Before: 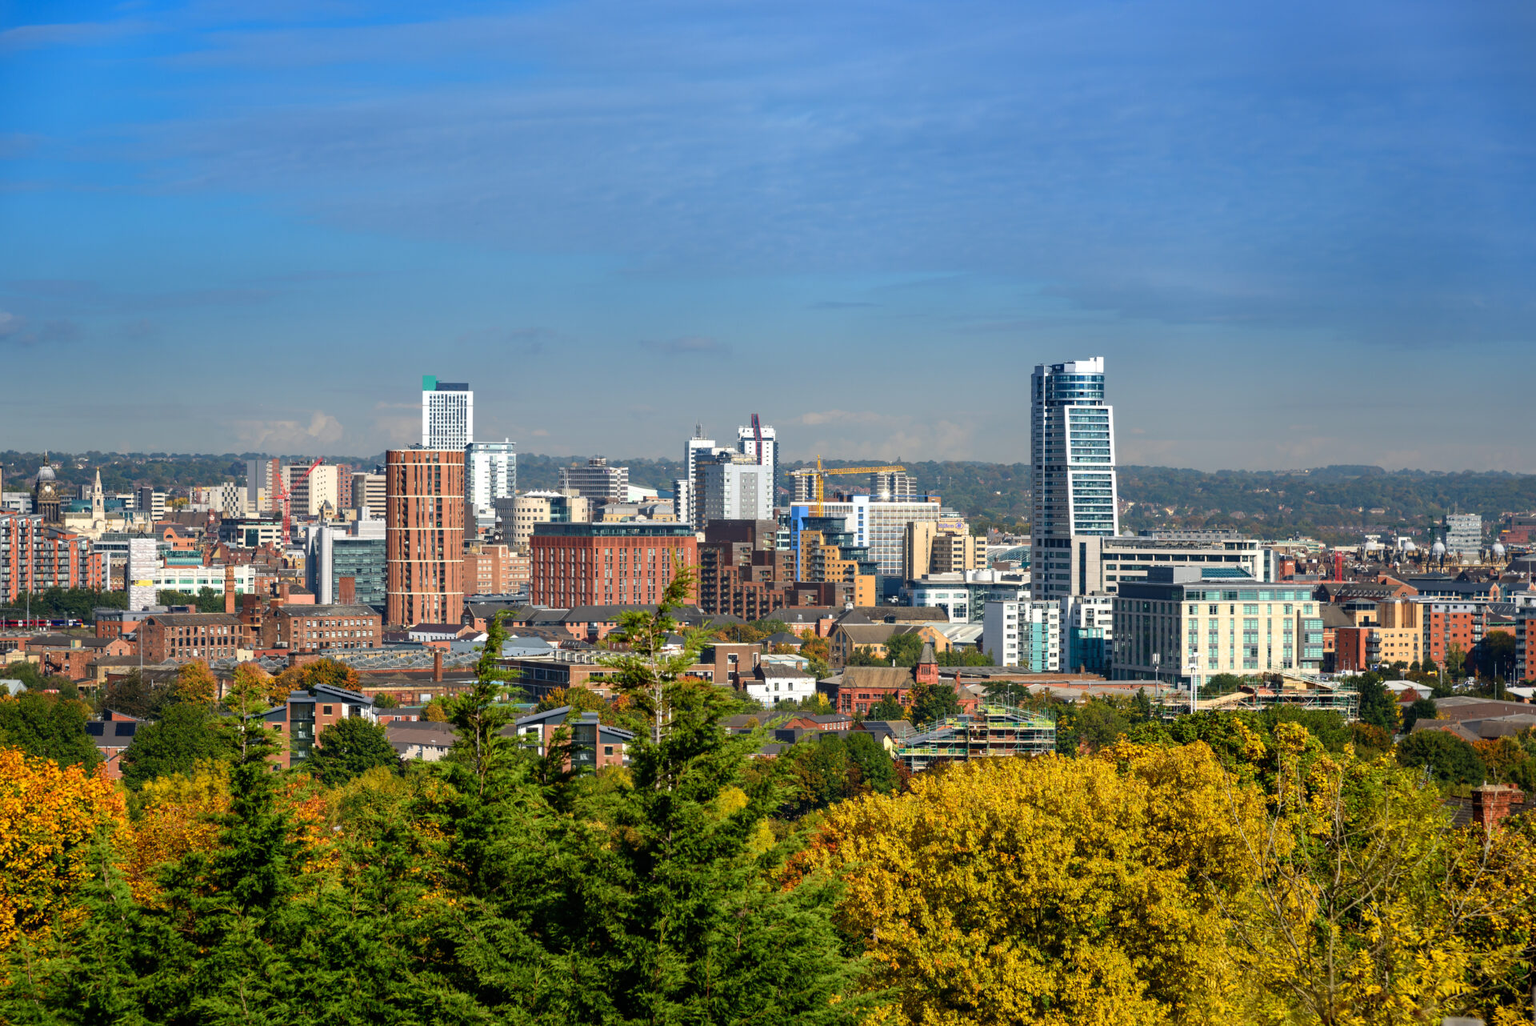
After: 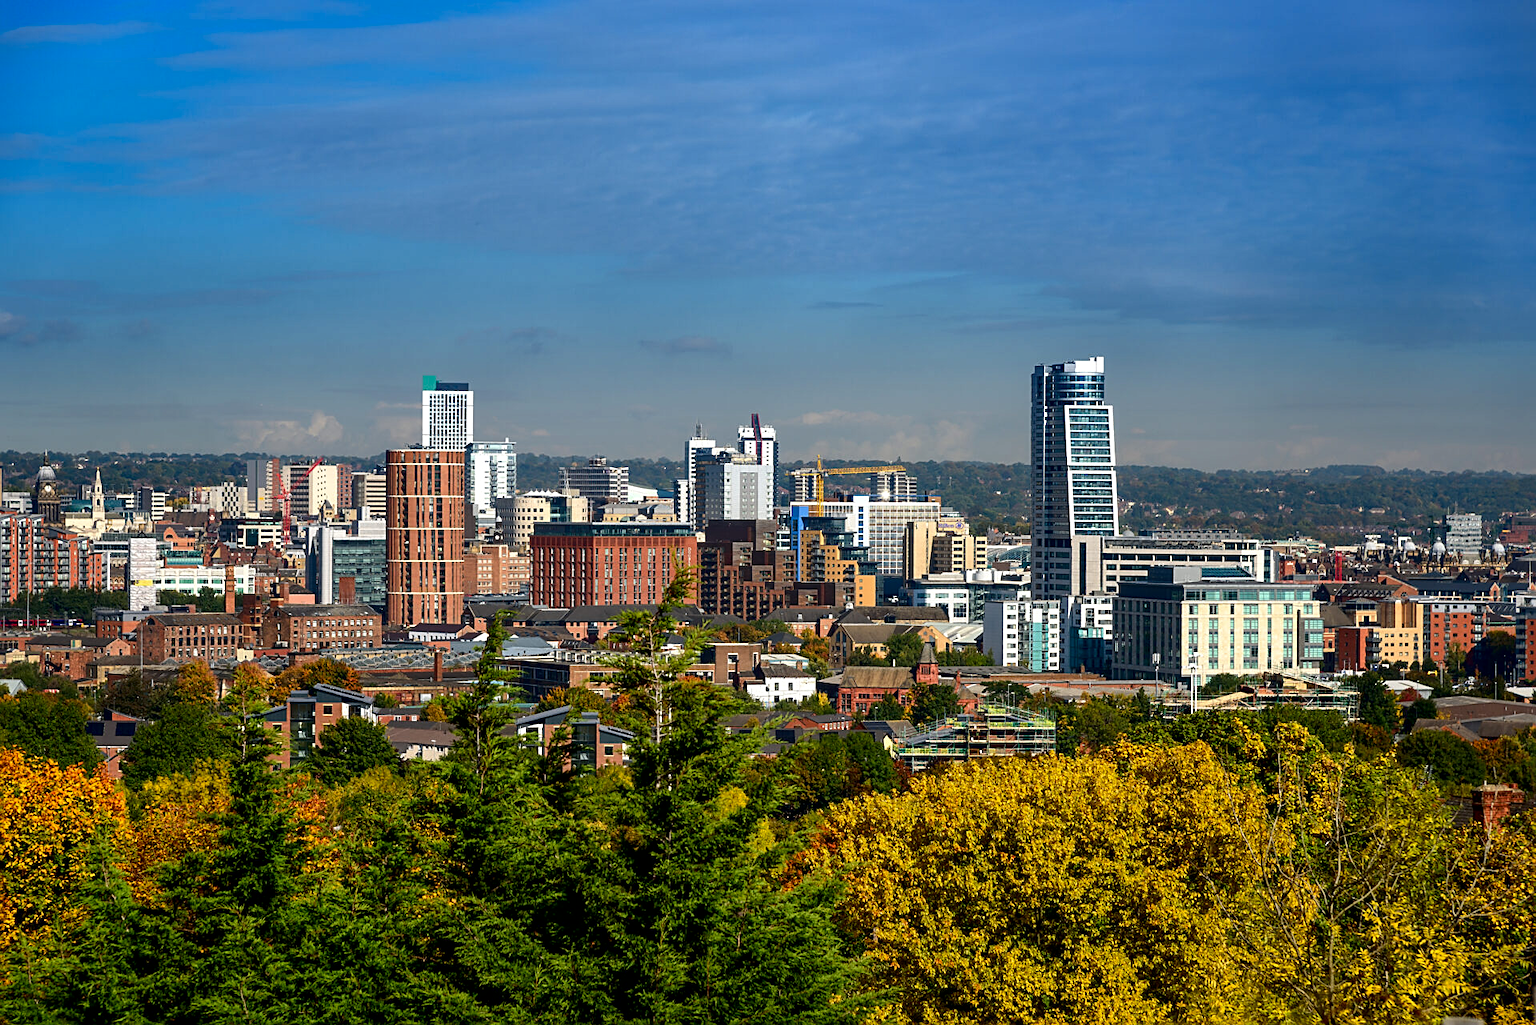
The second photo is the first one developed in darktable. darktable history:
local contrast: mode bilateral grid, contrast 20, coarseness 50, detail 120%, midtone range 0.2
sharpen: on, module defaults
contrast brightness saturation: contrast 0.07, brightness -0.13, saturation 0.06
